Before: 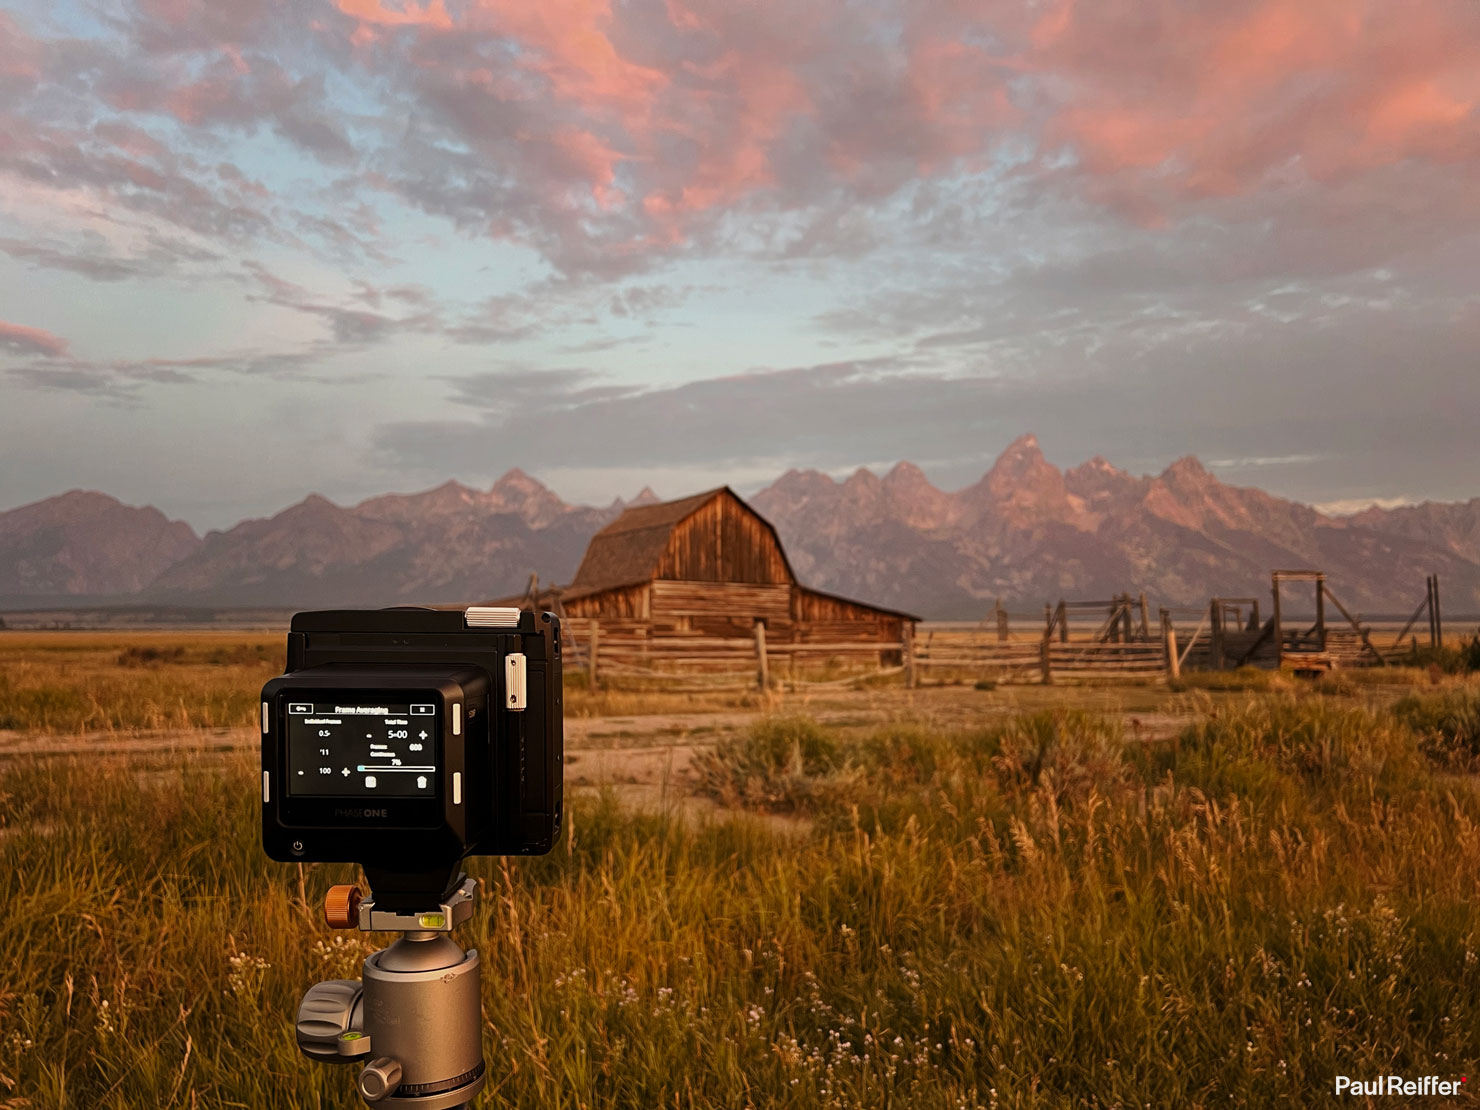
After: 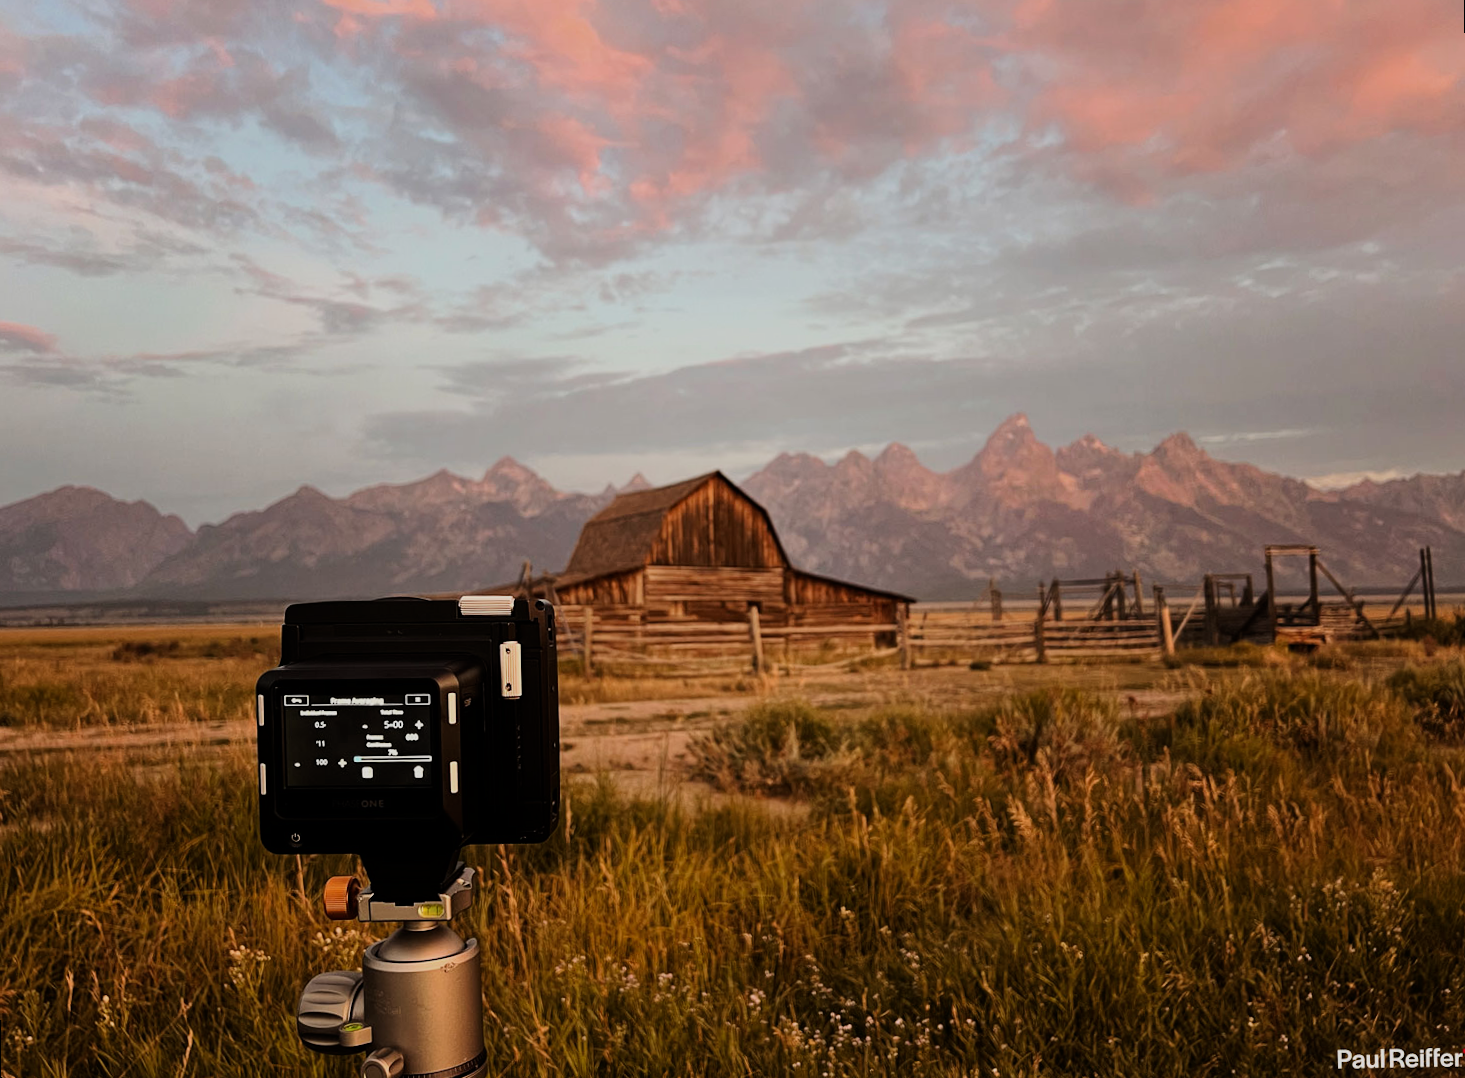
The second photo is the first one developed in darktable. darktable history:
filmic rgb: black relative exposure -7.5 EV, white relative exposure 5 EV, hardness 3.31, contrast 1.3, contrast in shadows safe
rotate and perspective: rotation -1°, crop left 0.011, crop right 0.989, crop top 0.025, crop bottom 0.975
